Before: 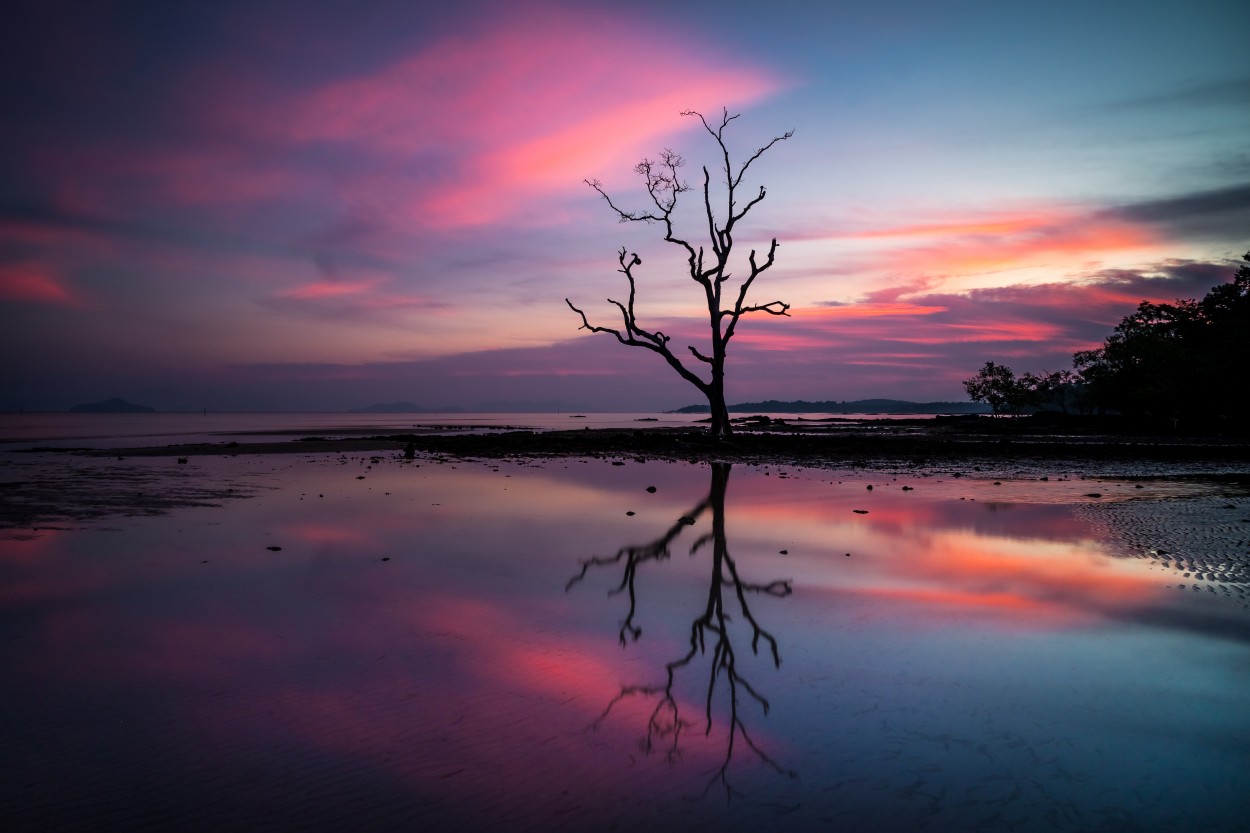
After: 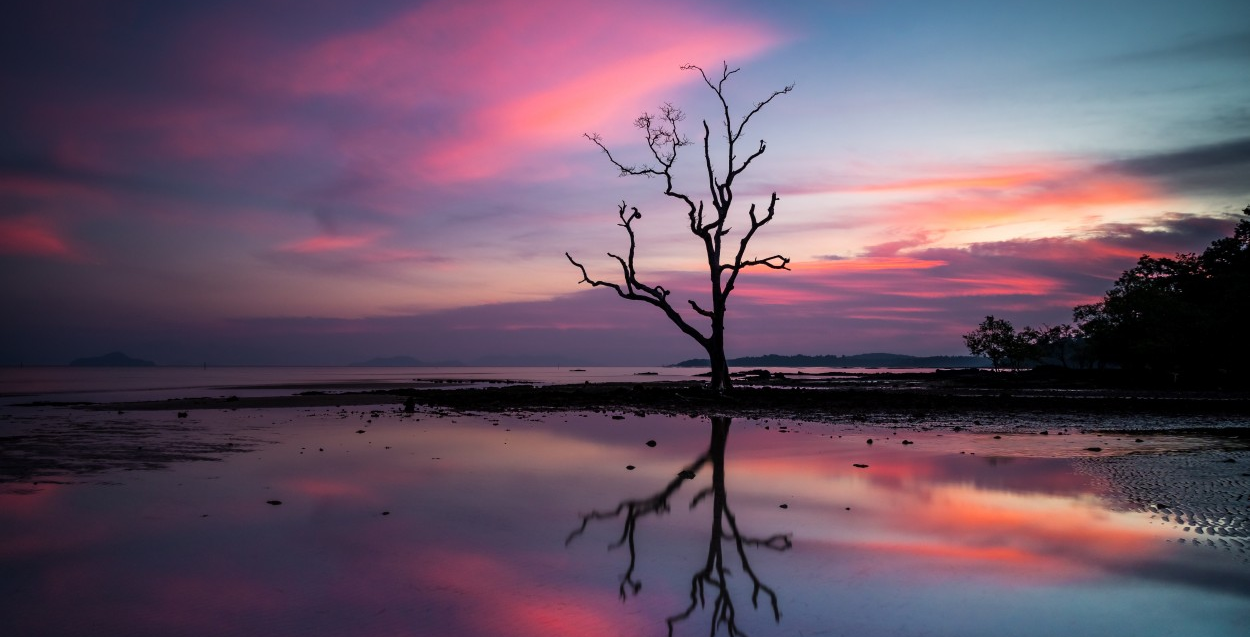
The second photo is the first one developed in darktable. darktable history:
crop: top 5.578%, bottom 17.946%
